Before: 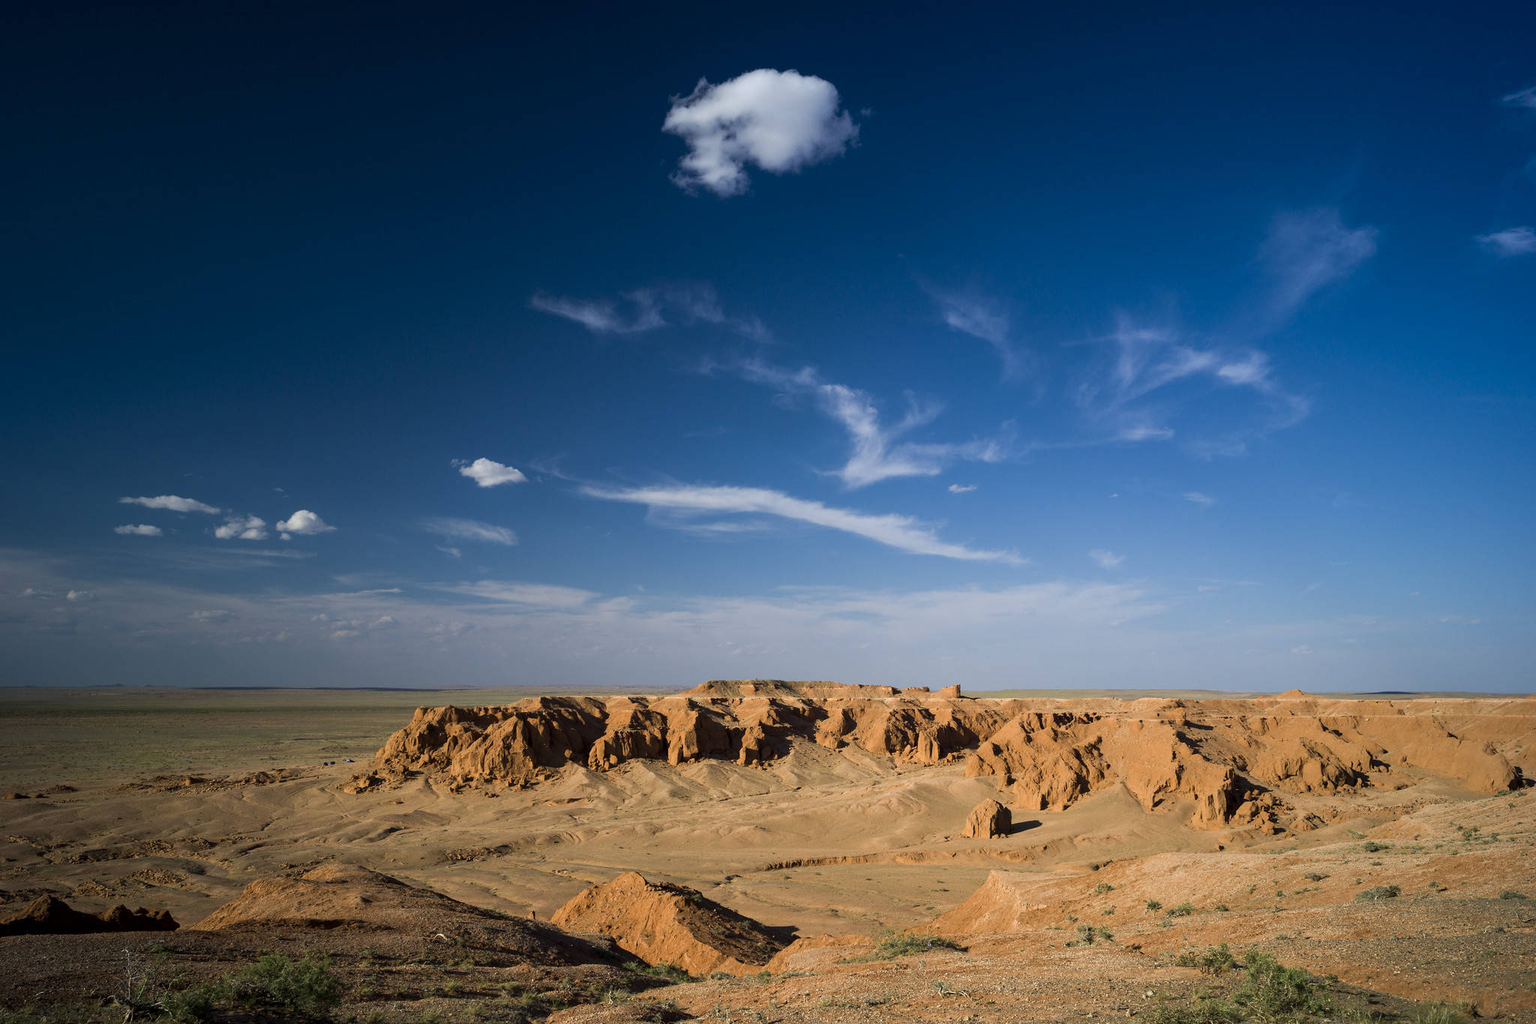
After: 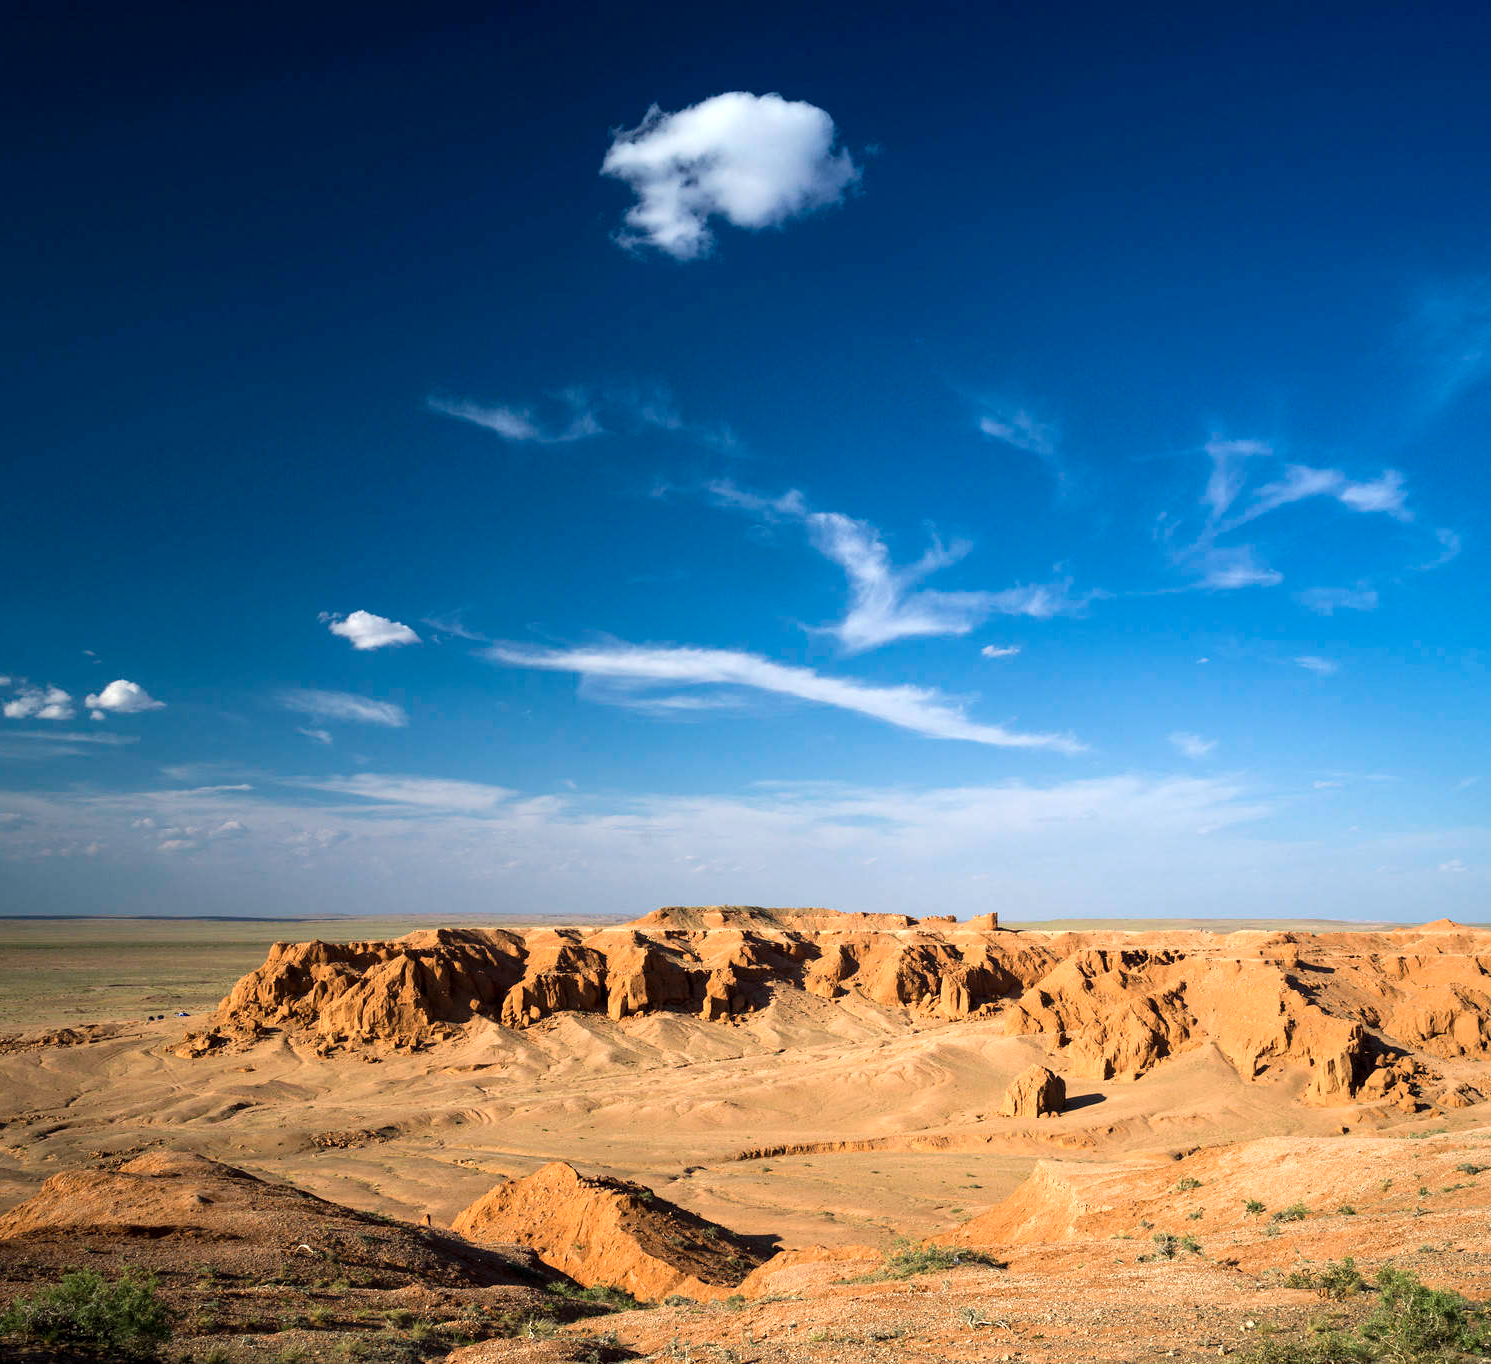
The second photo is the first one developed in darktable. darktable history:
exposure: exposure 0.661 EV, compensate highlight preservation false
crop: left 13.861%, right 13.304%
